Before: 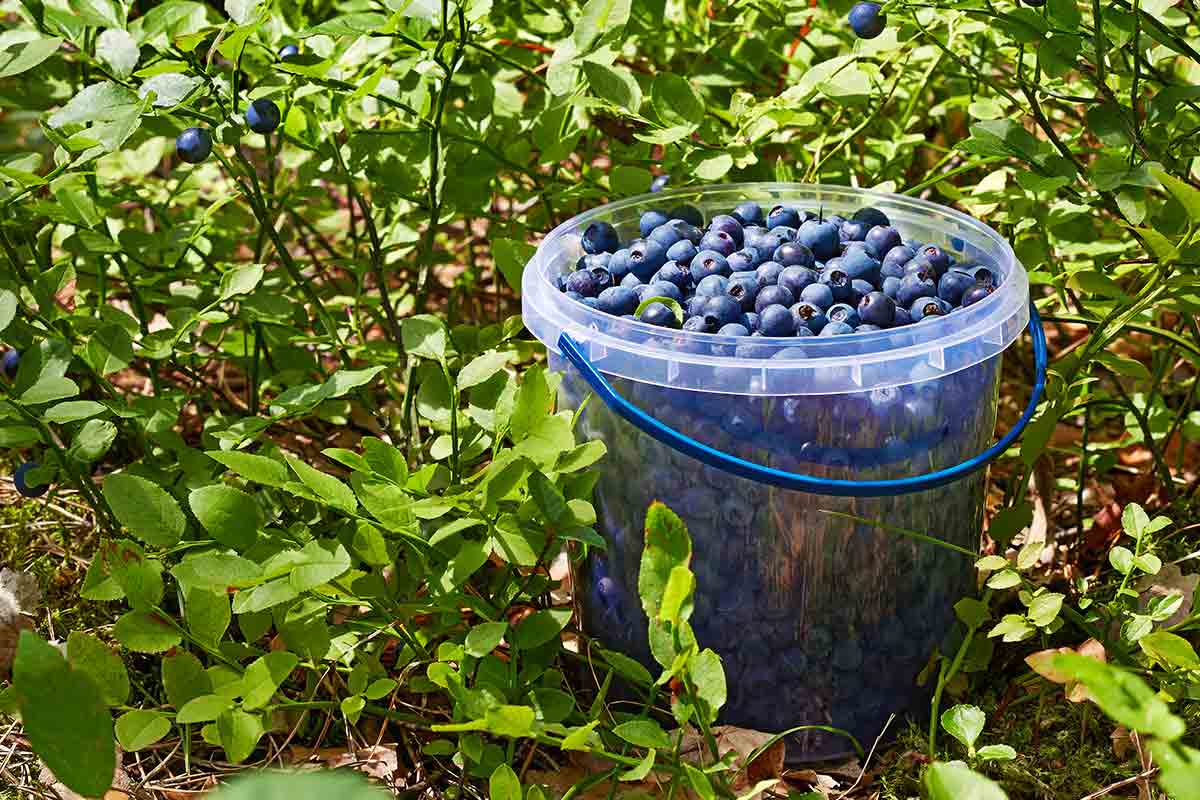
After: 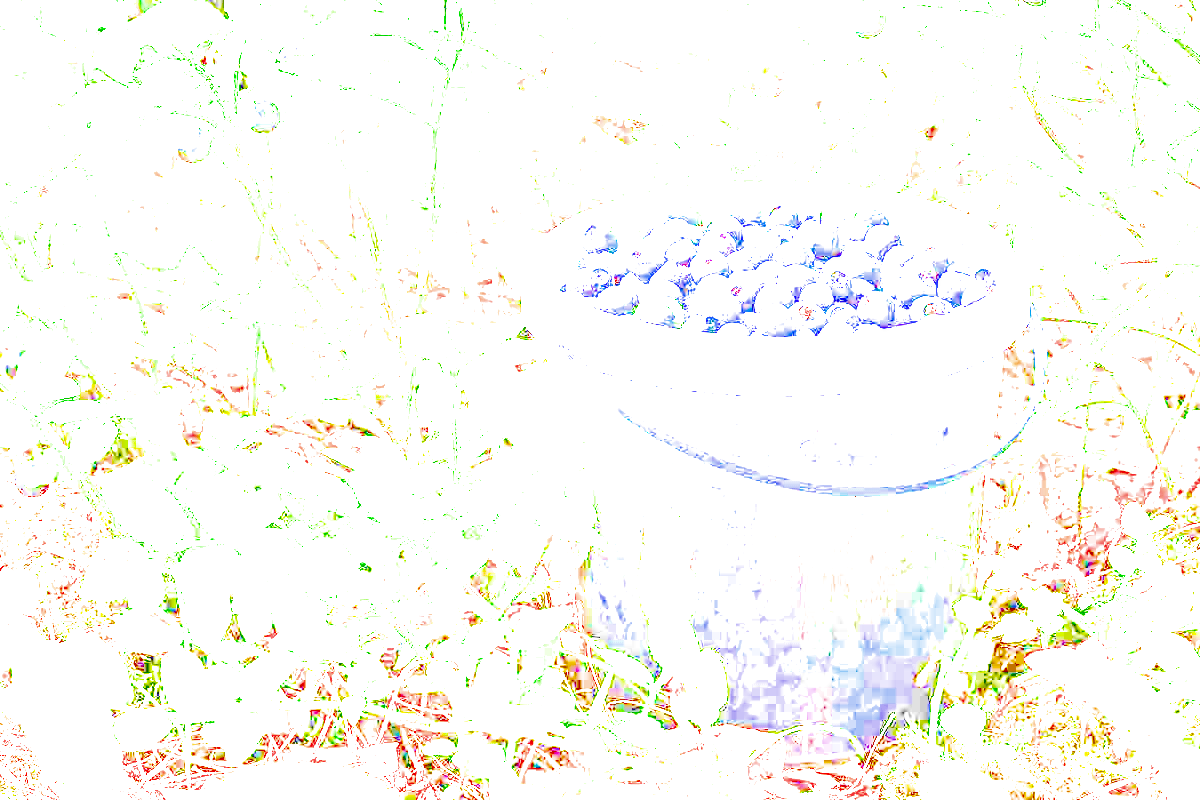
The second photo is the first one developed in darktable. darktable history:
exposure: exposure 8 EV, compensate highlight preservation false
local contrast: on, module defaults
tone equalizer: -8 EV 0.06 EV, smoothing diameter 25%, edges refinement/feathering 10, preserve details guided filter
filmic rgb: black relative exposure -7.65 EV, white relative exposure 4.56 EV, hardness 3.61, color science v6 (2022)
